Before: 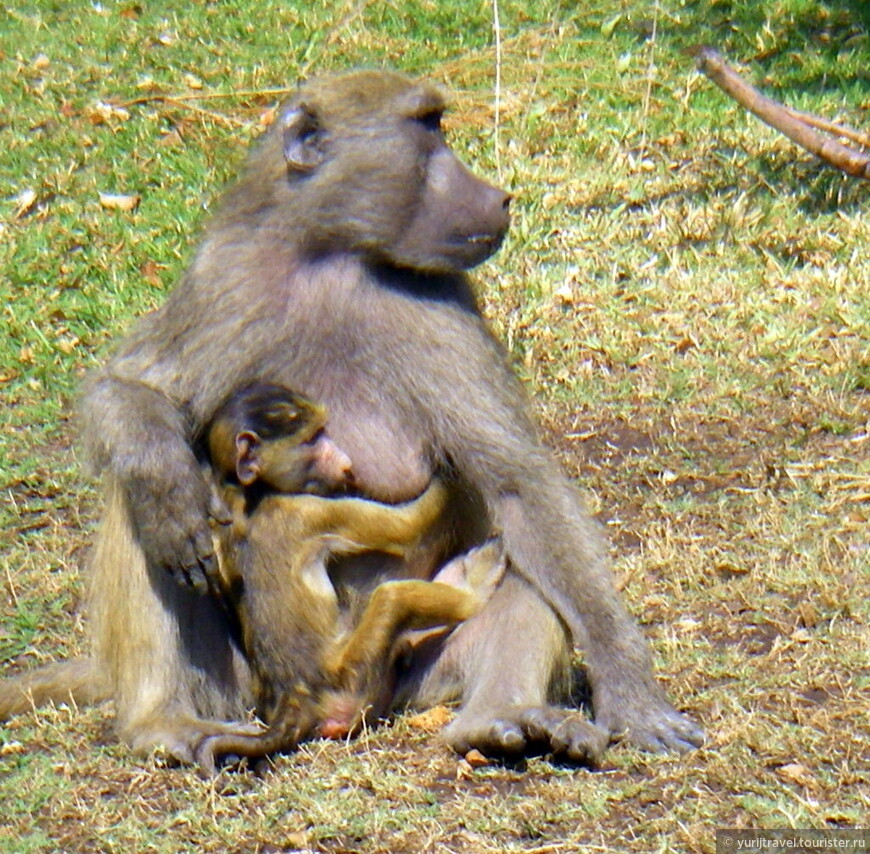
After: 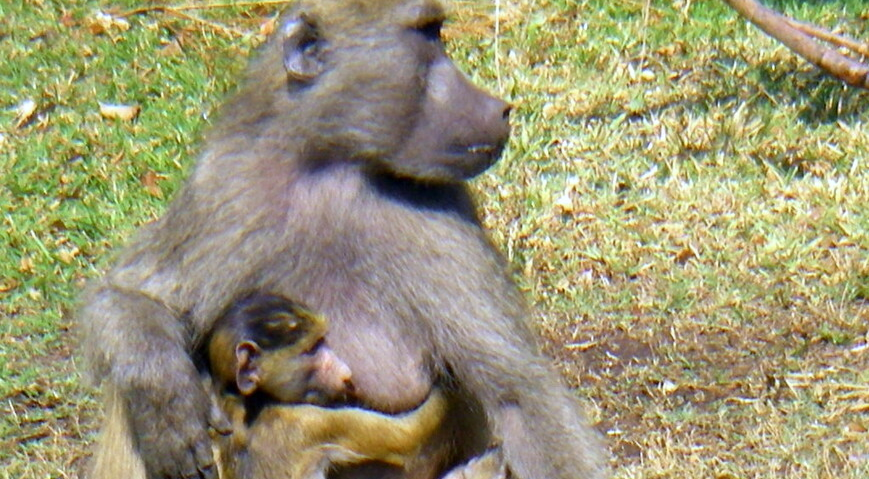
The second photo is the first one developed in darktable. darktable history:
crop and rotate: top 10.605%, bottom 33.274%
white balance: red 0.974, blue 1.044
